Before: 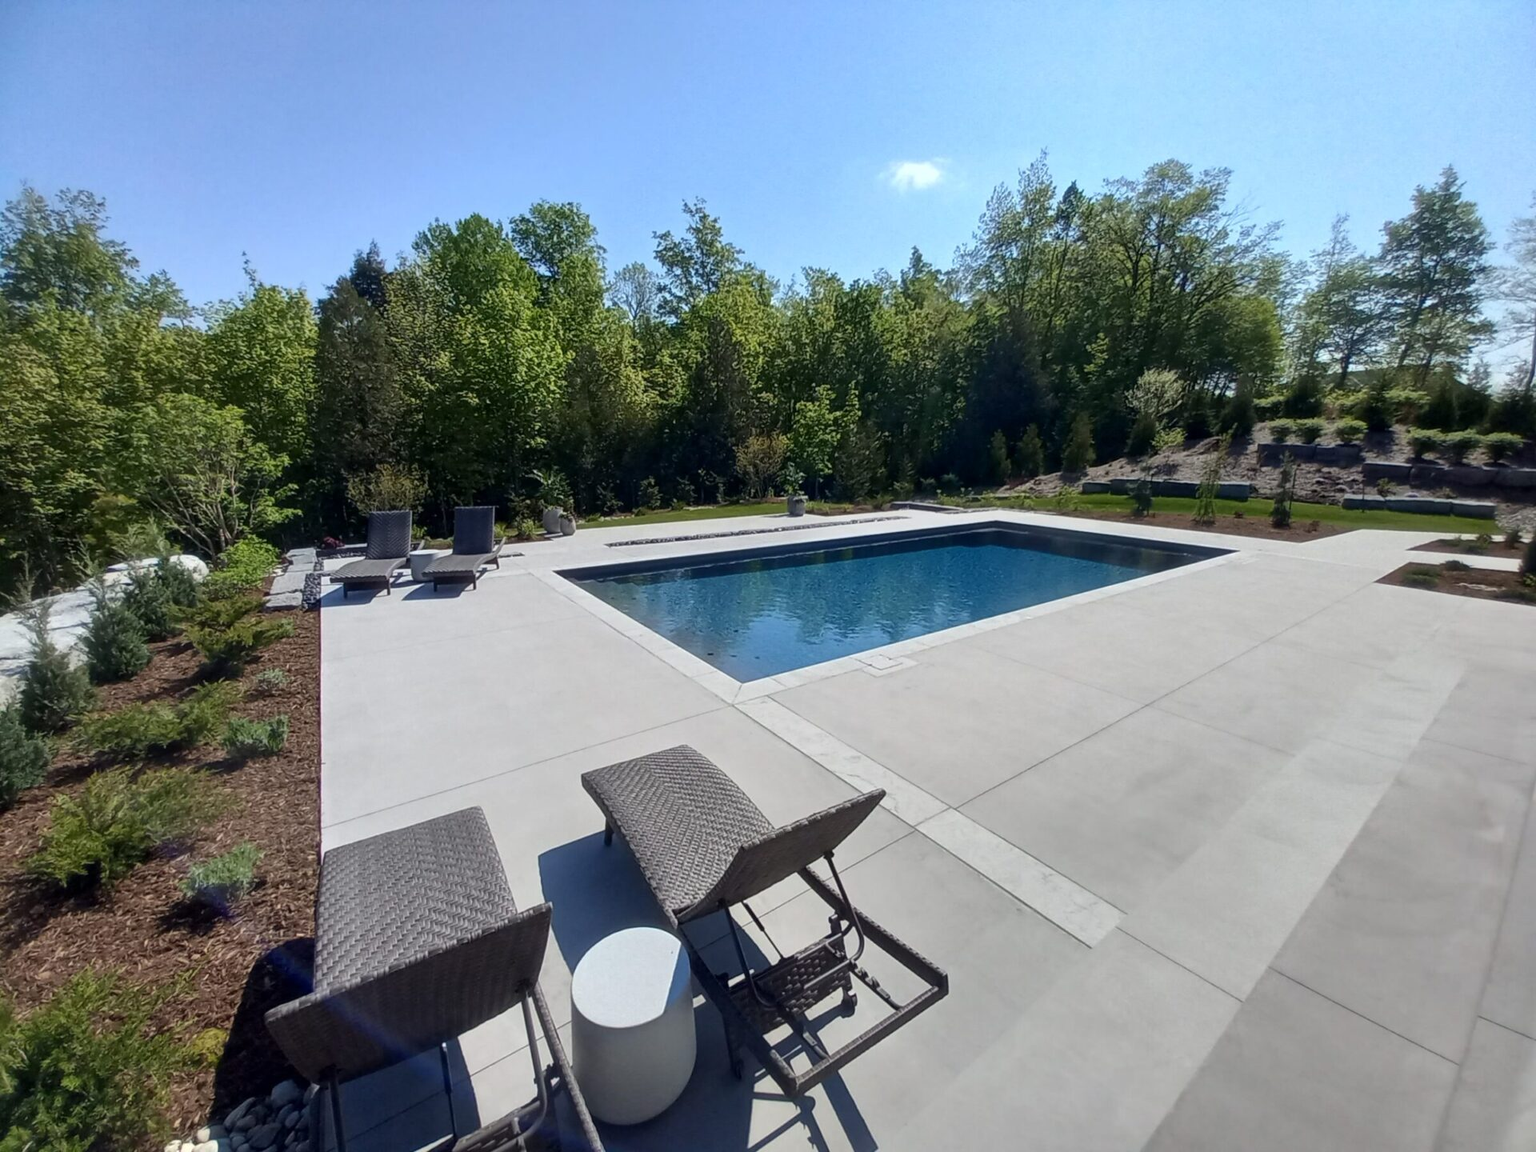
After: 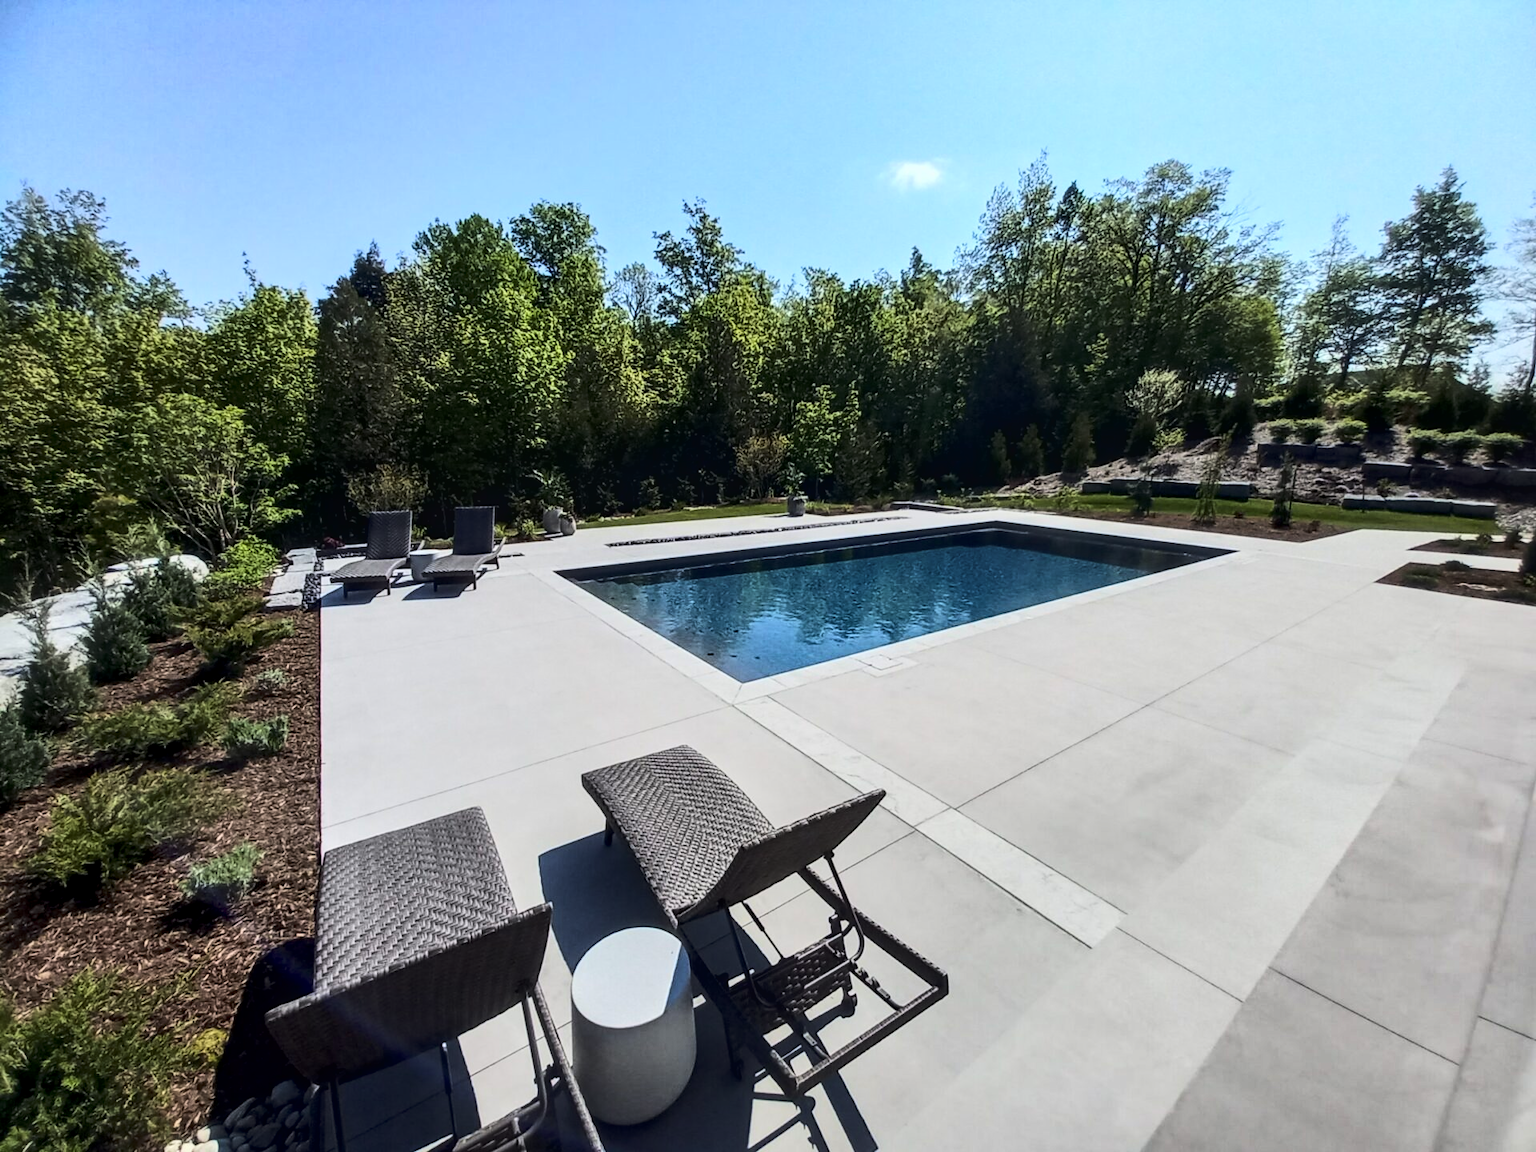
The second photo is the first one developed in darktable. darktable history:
tone curve: curves: ch0 [(0, 0) (0.288, 0.201) (0.683, 0.793) (1, 1)], color space Lab, linked channels, preserve colors none
local contrast: on, module defaults
exposure: black level correction 0.004, exposure 0.014 EV, compensate highlight preservation false
